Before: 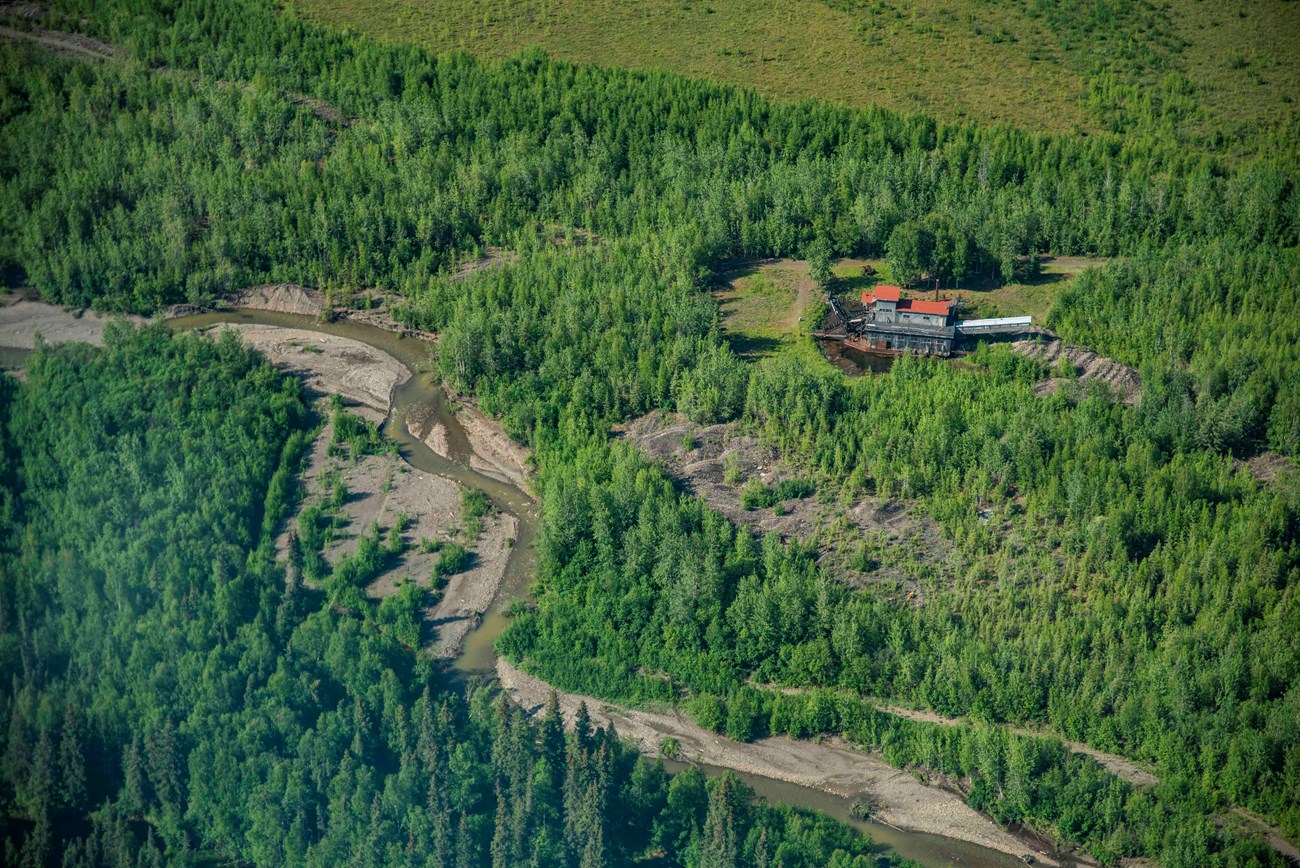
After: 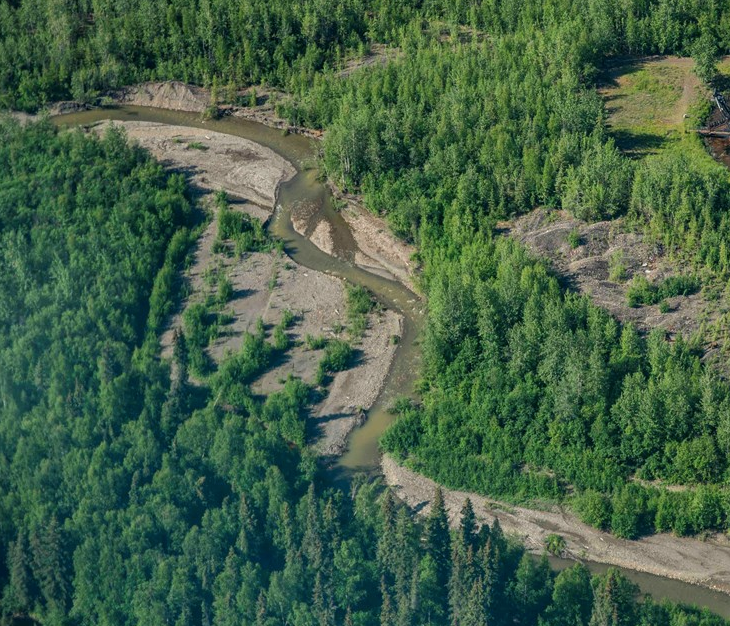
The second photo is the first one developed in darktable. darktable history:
color zones: curves: ch0 [(0.25, 0.5) (0.428, 0.473) (0.75, 0.5)]; ch1 [(0.243, 0.479) (0.398, 0.452) (0.75, 0.5)]
crop: left 8.881%, top 23.496%, right 34.909%, bottom 4.377%
tone equalizer: -8 EV 0.059 EV, edges refinement/feathering 500, mask exposure compensation -1.57 EV, preserve details no
